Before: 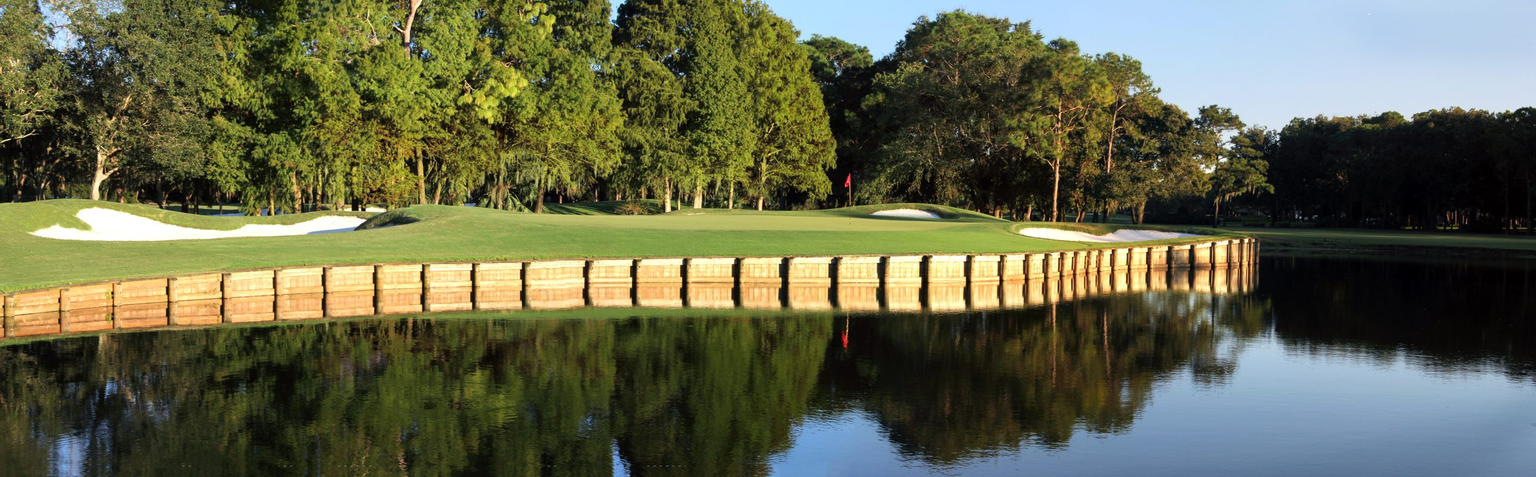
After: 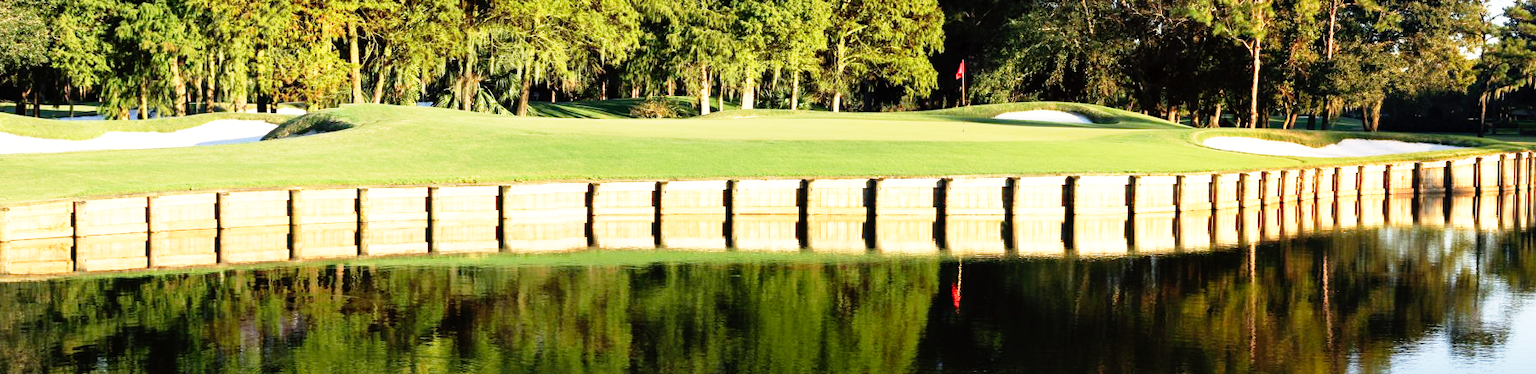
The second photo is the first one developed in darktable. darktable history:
base curve: curves: ch0 [(0, 0) (0.012, 0.01) (0.073, 0.168) (0.31, 0.711) (0.645, 0.957) (1, 1)], preserve colors none
crop: left 11.123%, top 27.61%, right 18.3%, bottom 17.034%
